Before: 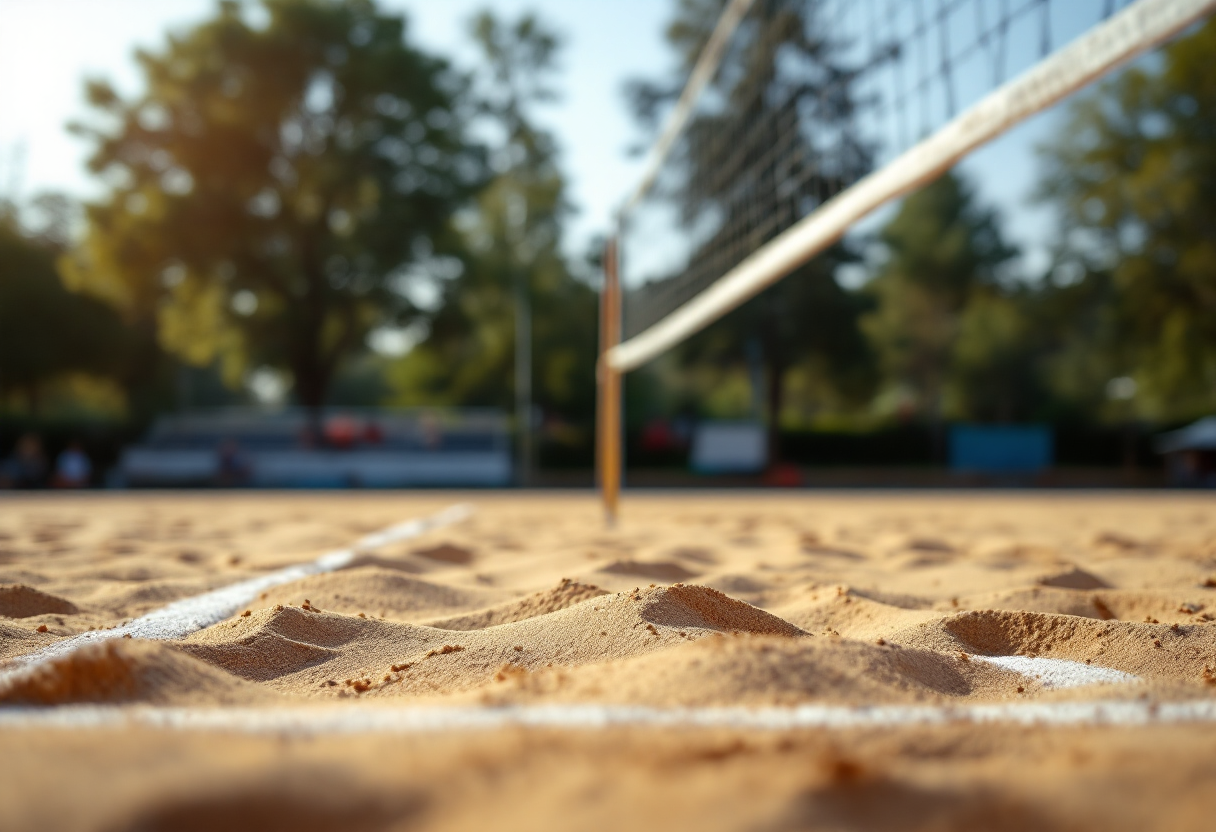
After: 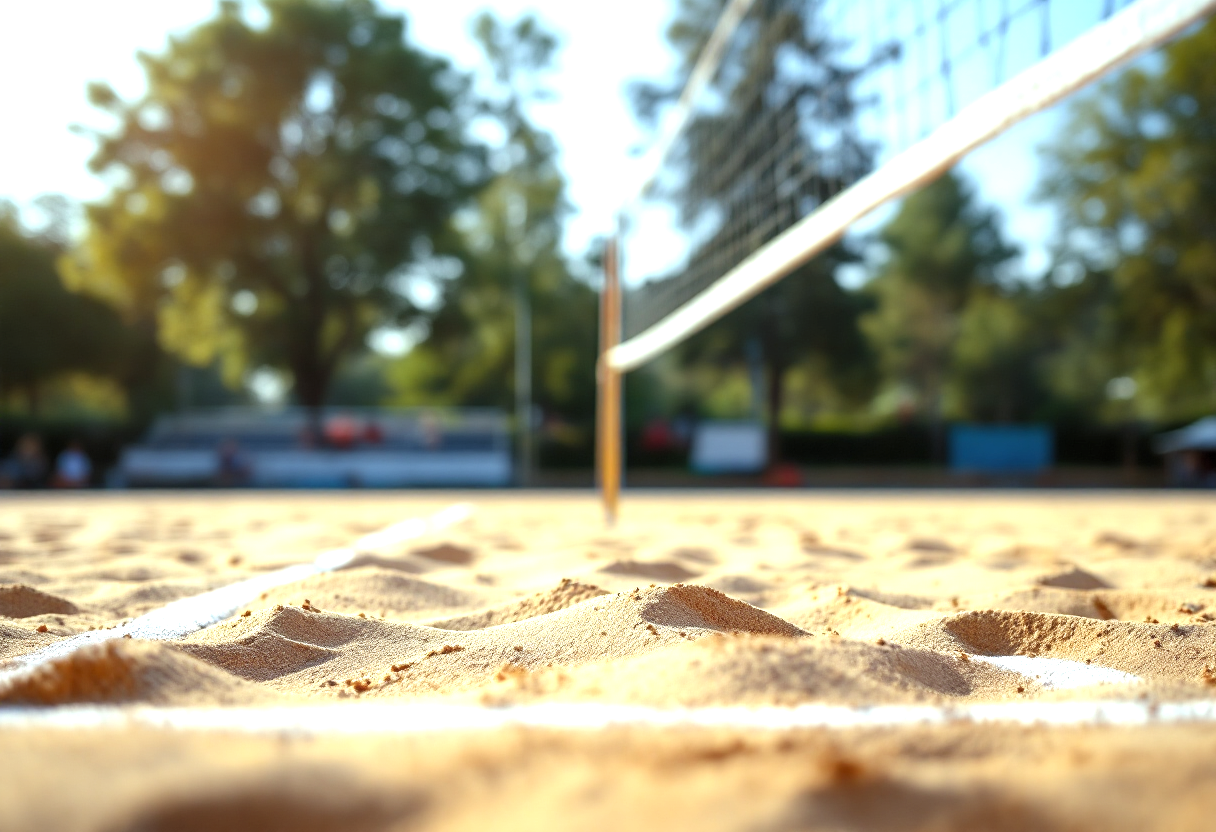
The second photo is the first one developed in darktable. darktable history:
white balance: red 0.925, blue 1.046
exposure: black level correction 0, exposure 1 EV, compensate exposure bias true, compensate highlight preservation false
levels: levels [0.016, 0.5, 0.996]
